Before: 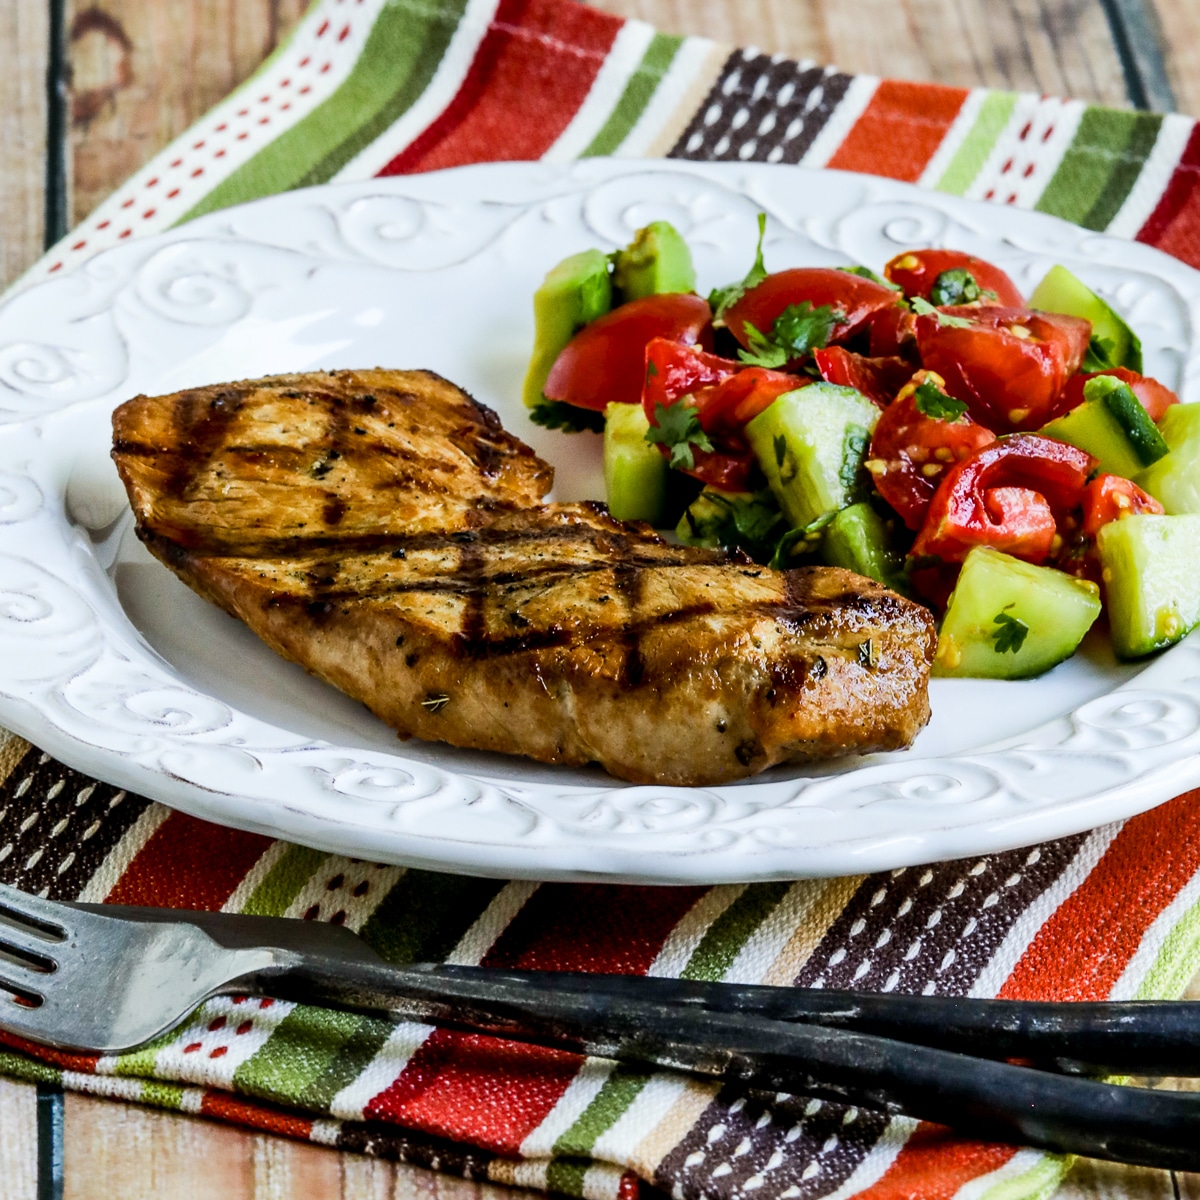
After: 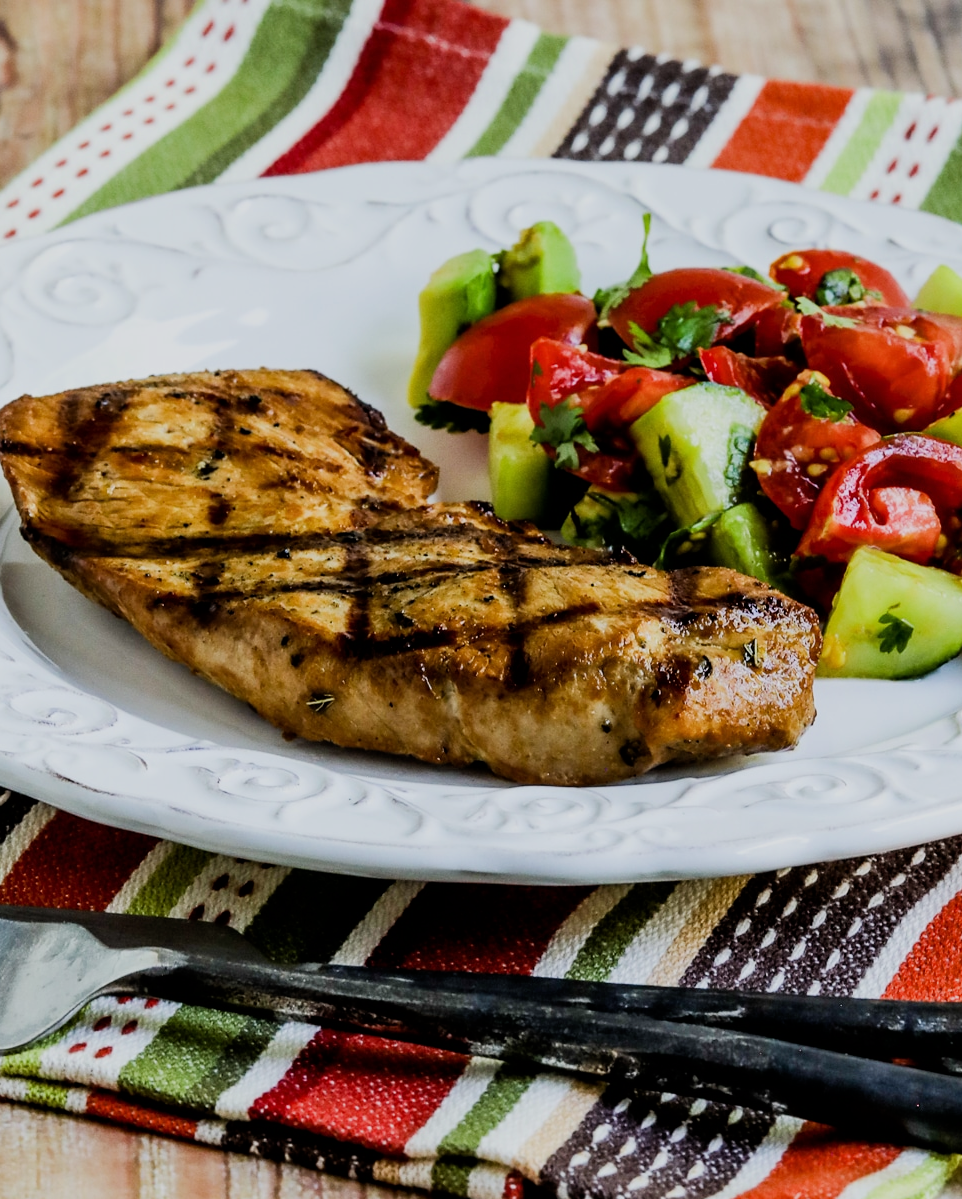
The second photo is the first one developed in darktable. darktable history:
crop and rotate: left 9.597%, right 10.195%
filmic rgb: white relative exposure 3.8 EV, hardness 4.35
